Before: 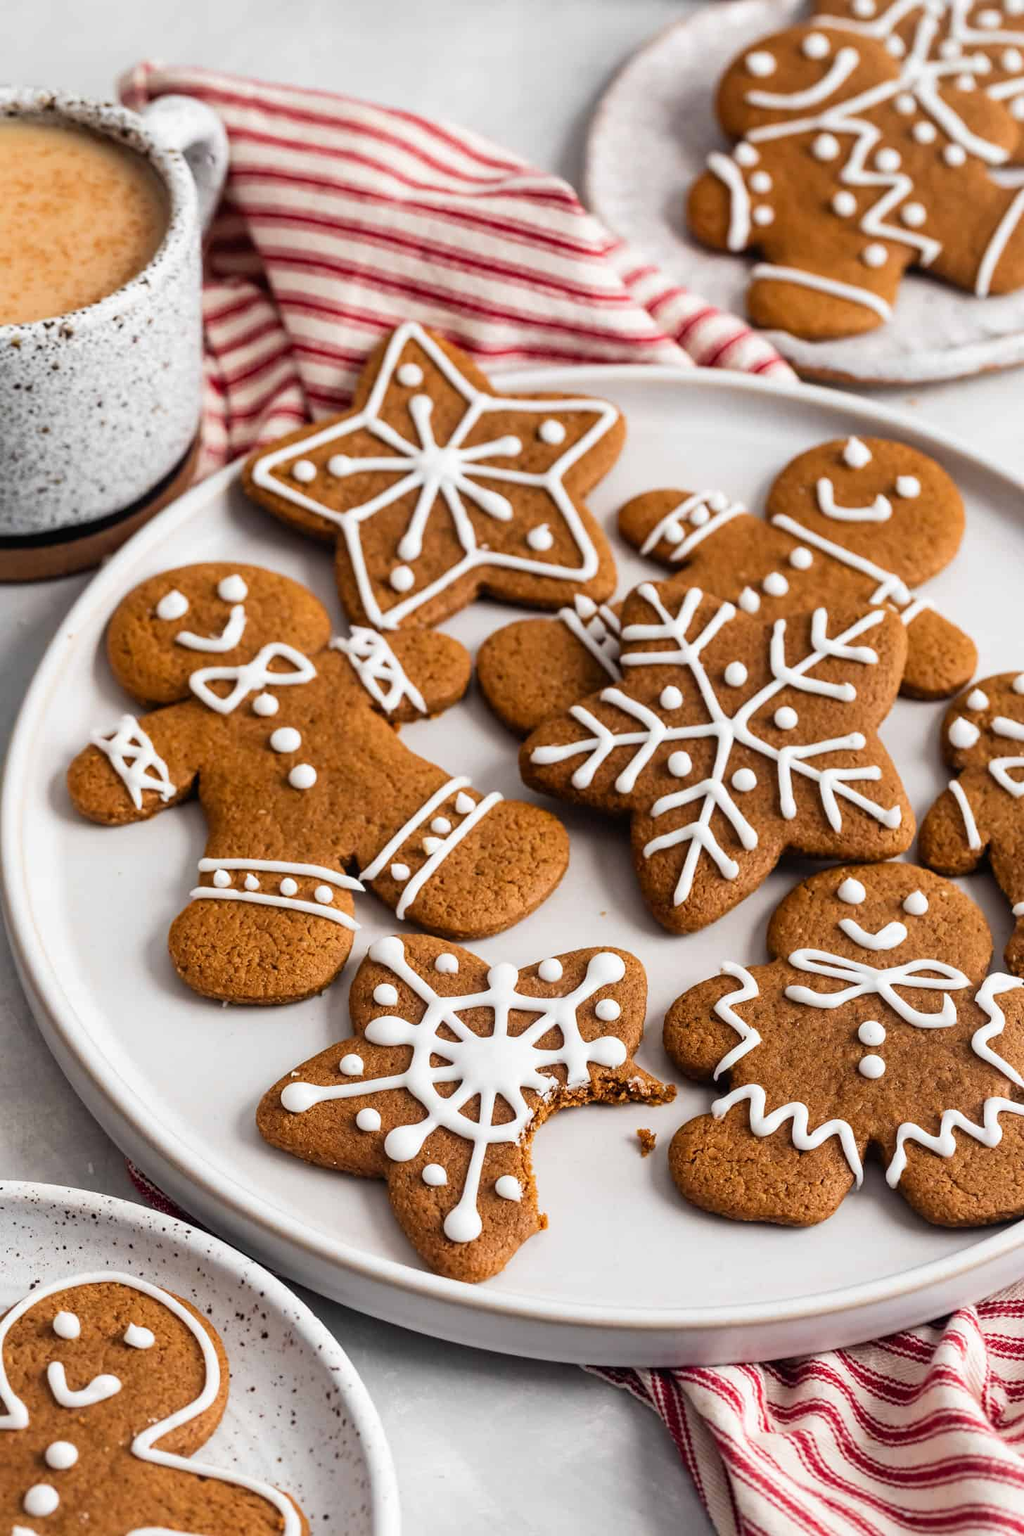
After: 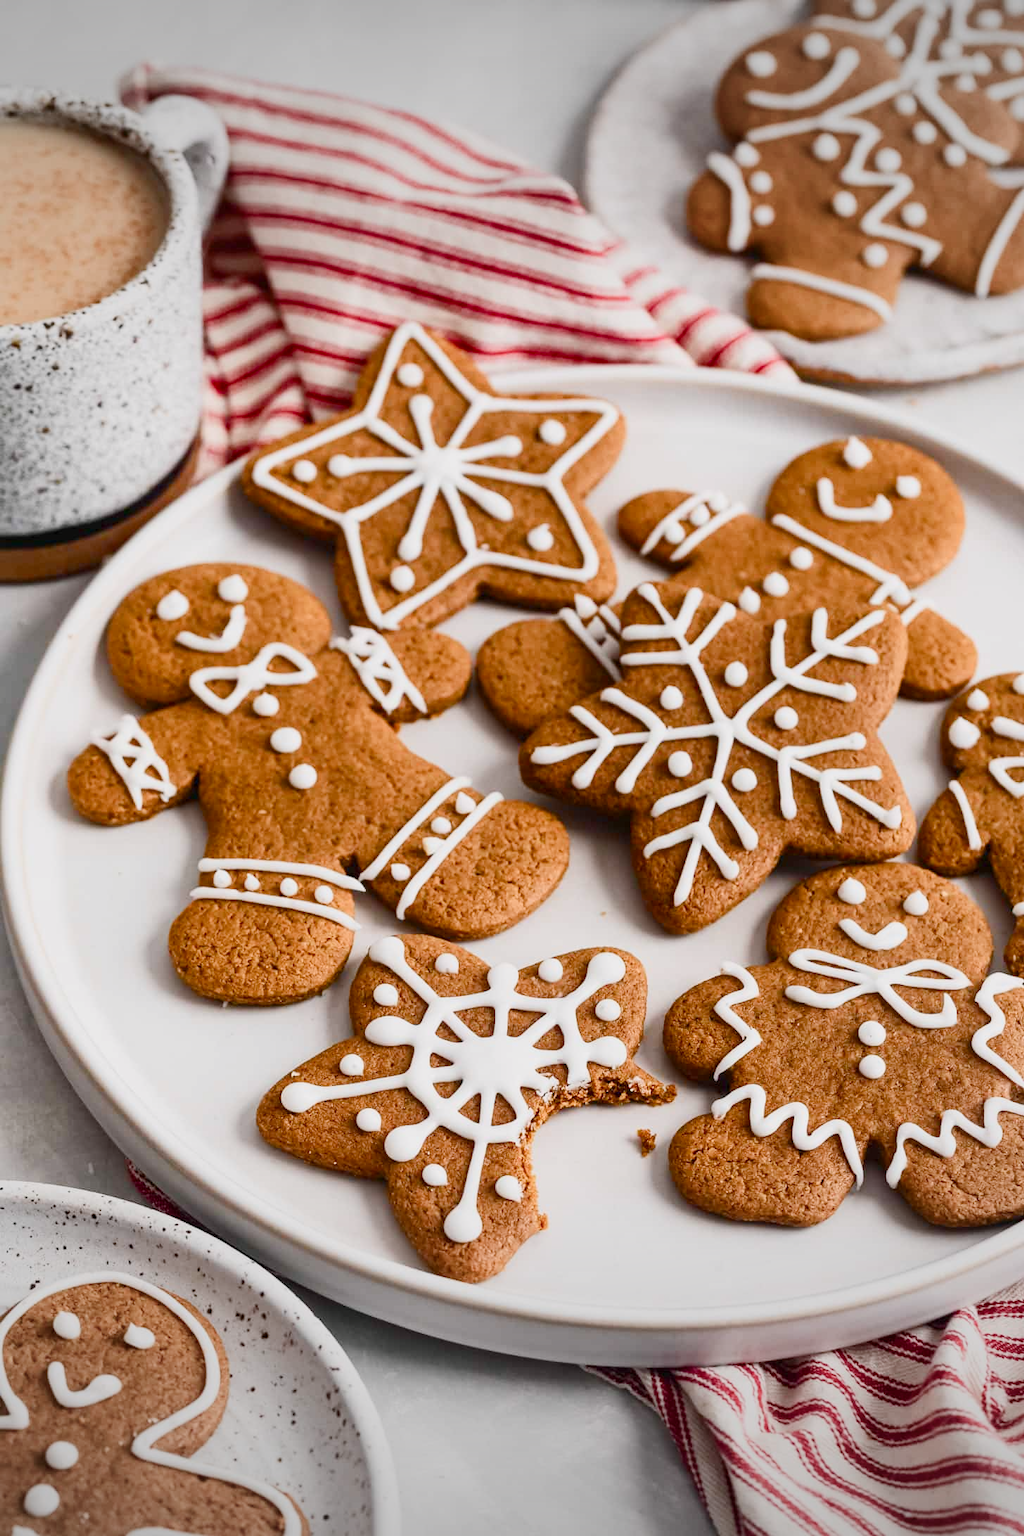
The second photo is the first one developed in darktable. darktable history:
contrast brightness saturation: contrast 0.24, brightness 0.09
color balance rgb: shadows lift › chroma 1%, shadows lift › hue 113°, highlights gain › chroma 0.2%, highlights gain › hue 333°, perceptual saturation grading › global saturation 20%, perceptual saturation grading › highlights -50%, perceptual saturation grading › shadows 25%, contrast -20%
vignetting: fall-off radius 100%, width/height ratio 1.337
